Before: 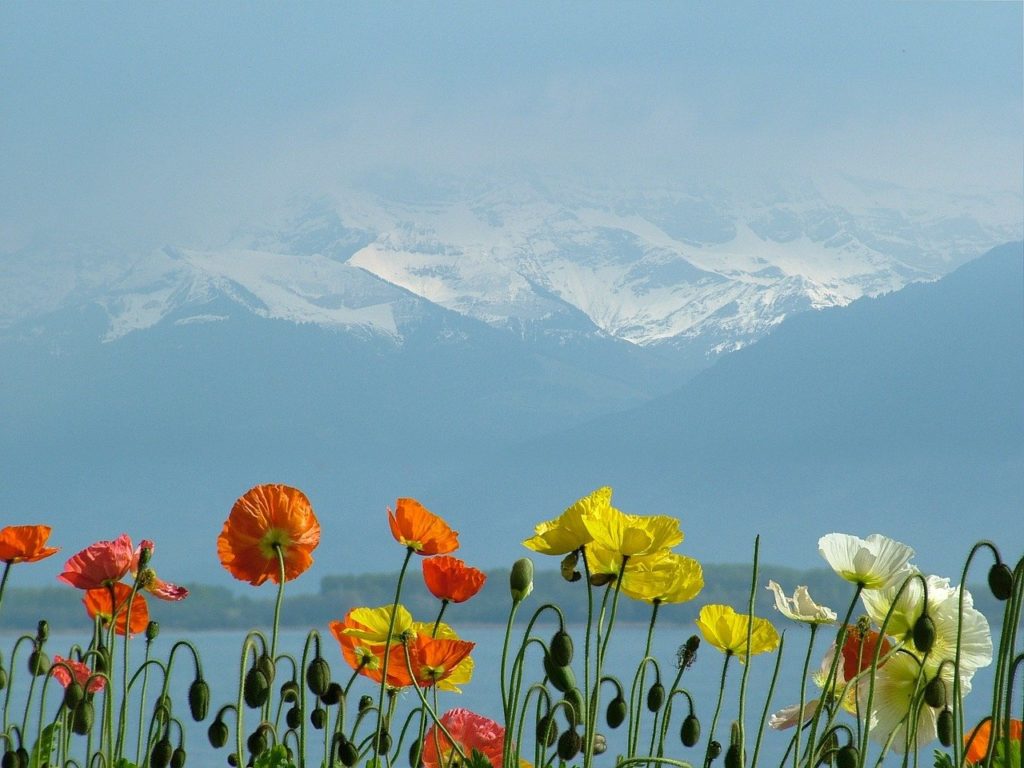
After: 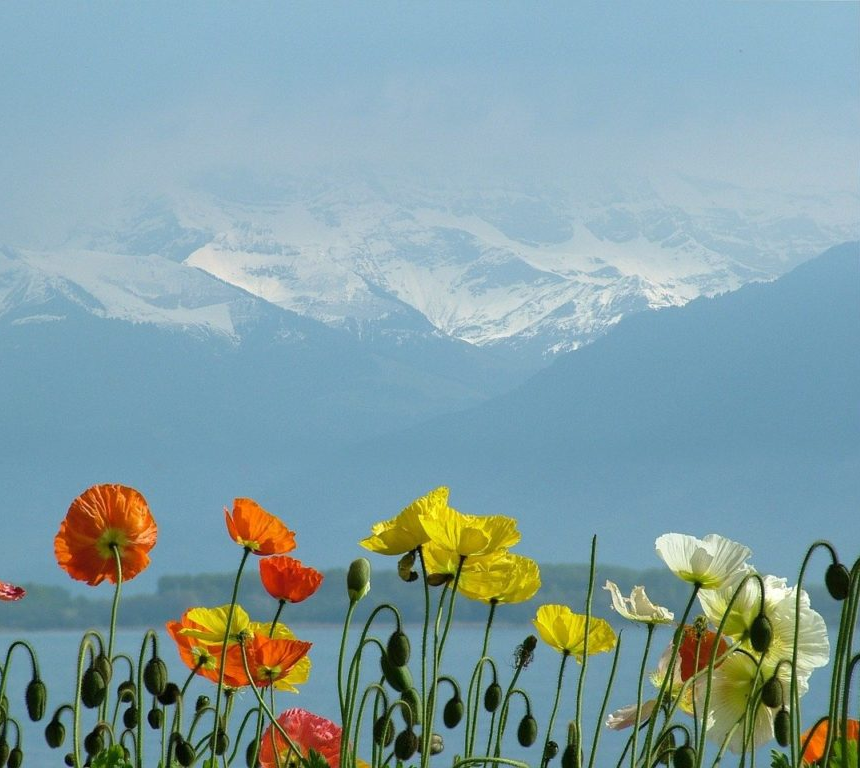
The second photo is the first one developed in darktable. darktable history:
crop: left 15.957%
